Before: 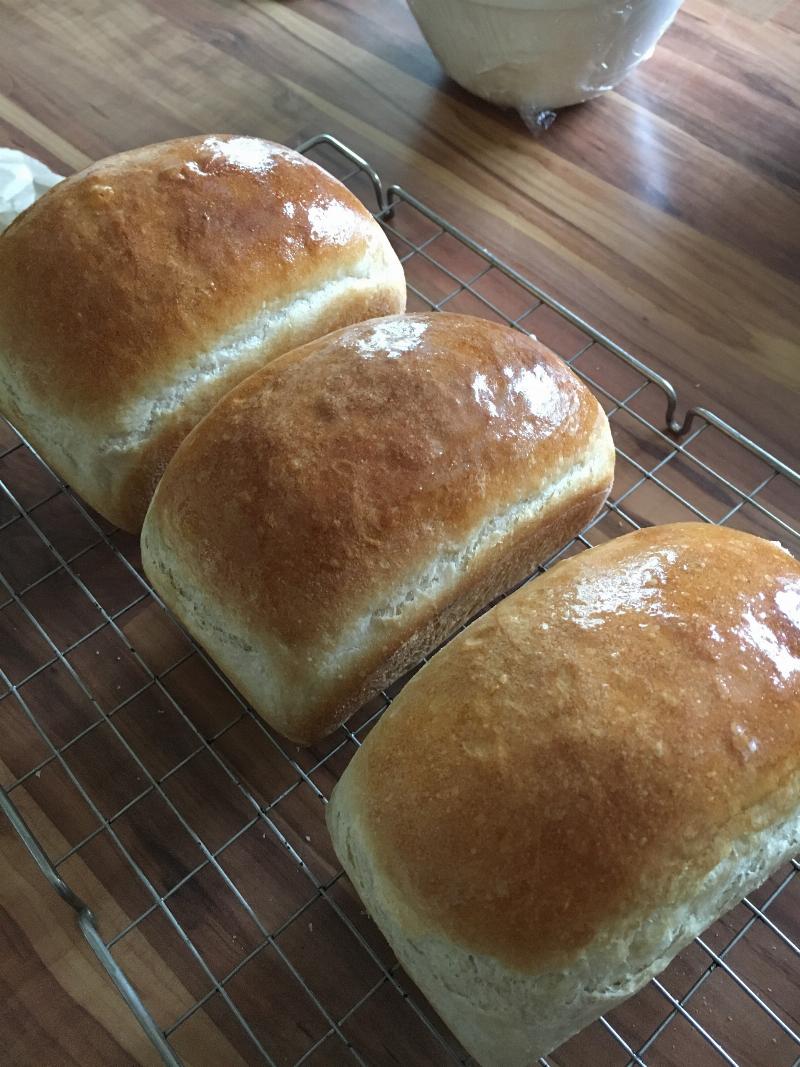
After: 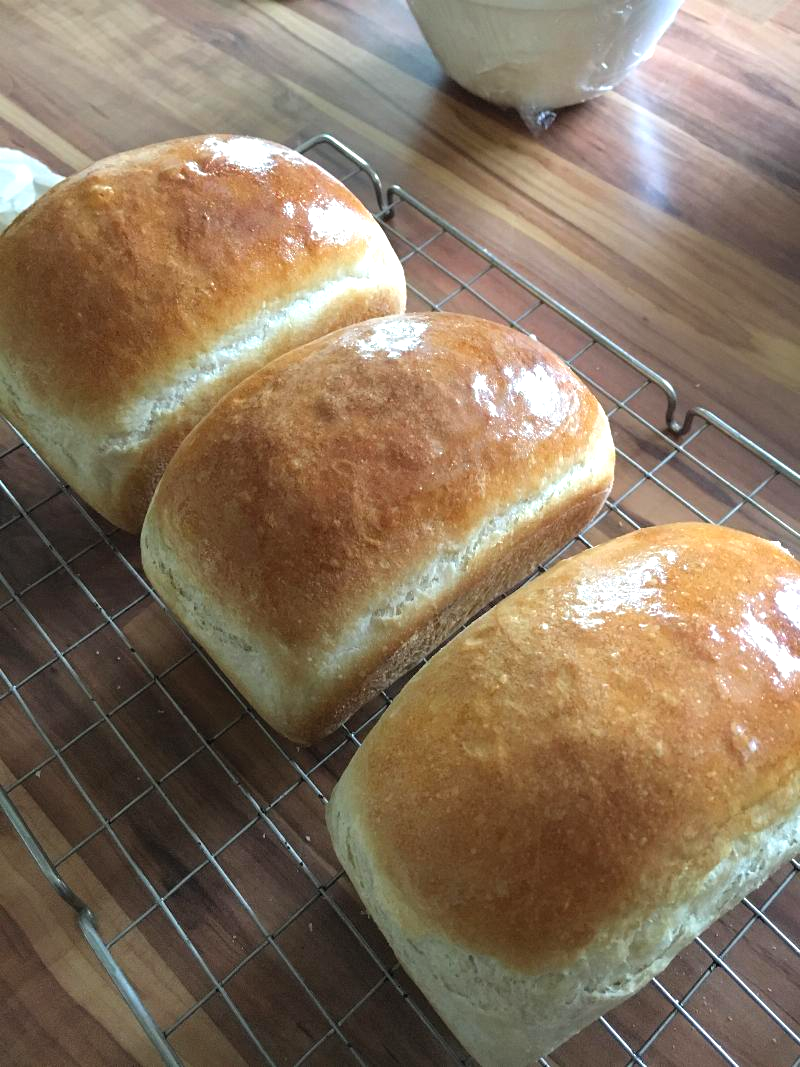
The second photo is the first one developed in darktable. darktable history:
contrast brightness saturation: contrast 0.035, brightness 0.069, saturation 0.126
tone equalizer: -8 EV -0.409 EV, -7 EV -0.363 EV, -6 EV -0.369 EV, -5 EV -0.191 EV, -3 EV 0.245 EV, -2 EV 0.312 EV, -1 EV 0.414 EV, +0 EV 0.389 EV
